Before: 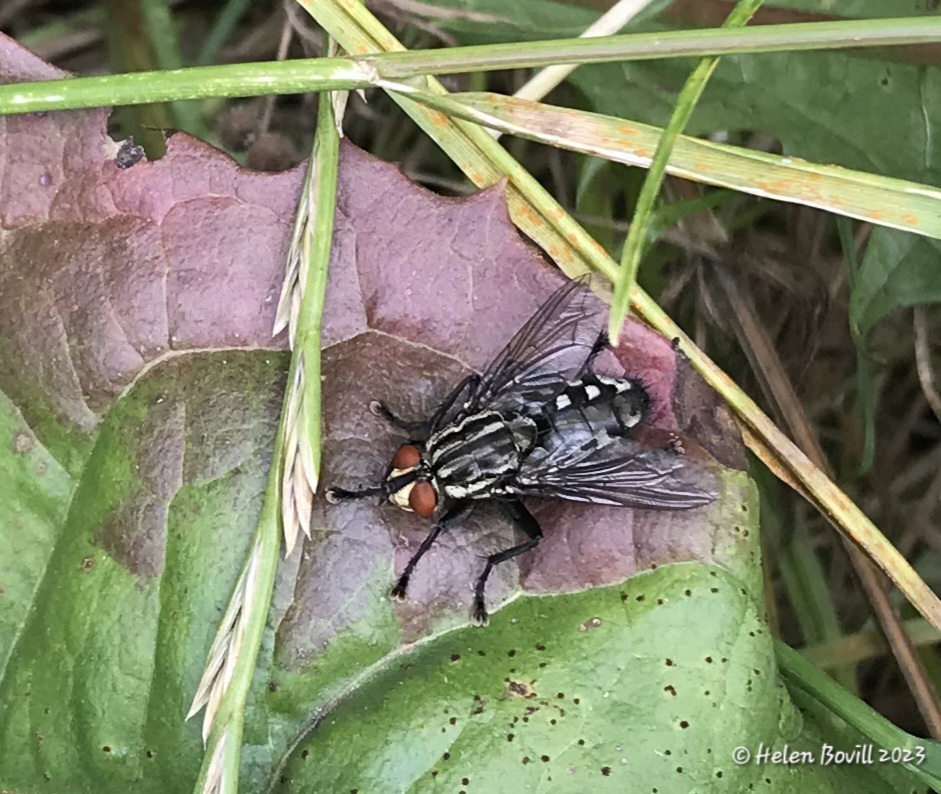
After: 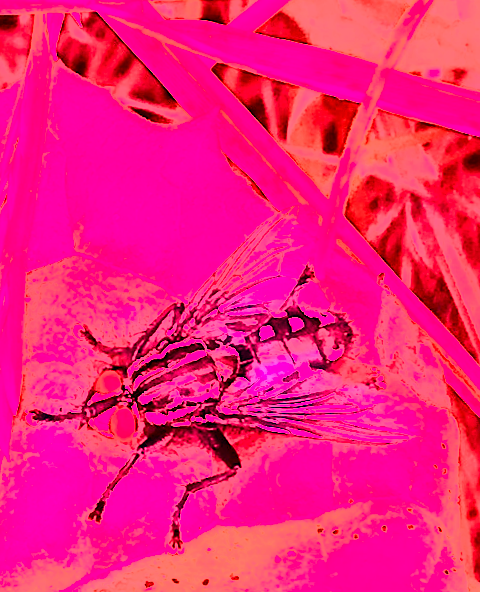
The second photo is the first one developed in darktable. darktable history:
rotate and perspective: rotation 2.17°, automatic cropping off
white balance: red 4.26, blue 1.802
crop: left 32.075%, top 10.976%, right 18.355%, bottom 17.596%
sharpen: radius 1.559, amount 0.373, threshold 1.271
tone curve: curves: ch0 [(0, 0) (0.187, 0.12) (0.384, 0.363) (0.577, 0.681) (0.735, 0.881) (0.864, 0.959) (1, 0.987)]; ch1 [(0, 0) (0.402, 0.36) (0.476, 0.466) (0.501, 0.501) (0.518, 0.514) (0.564, 0.614) (0.614, 0.664) (0.741, 0.829) (1, 1)]; ch2 [(0, 0) (0.429, 0.387) (0.483, 0.481) (0.503, 0.501) (0.522, 0.533) (0.564, 0.605) (0.615, 0.697) (0.702, 0.774) (1, 0.895)], color space Lab, independent channels
